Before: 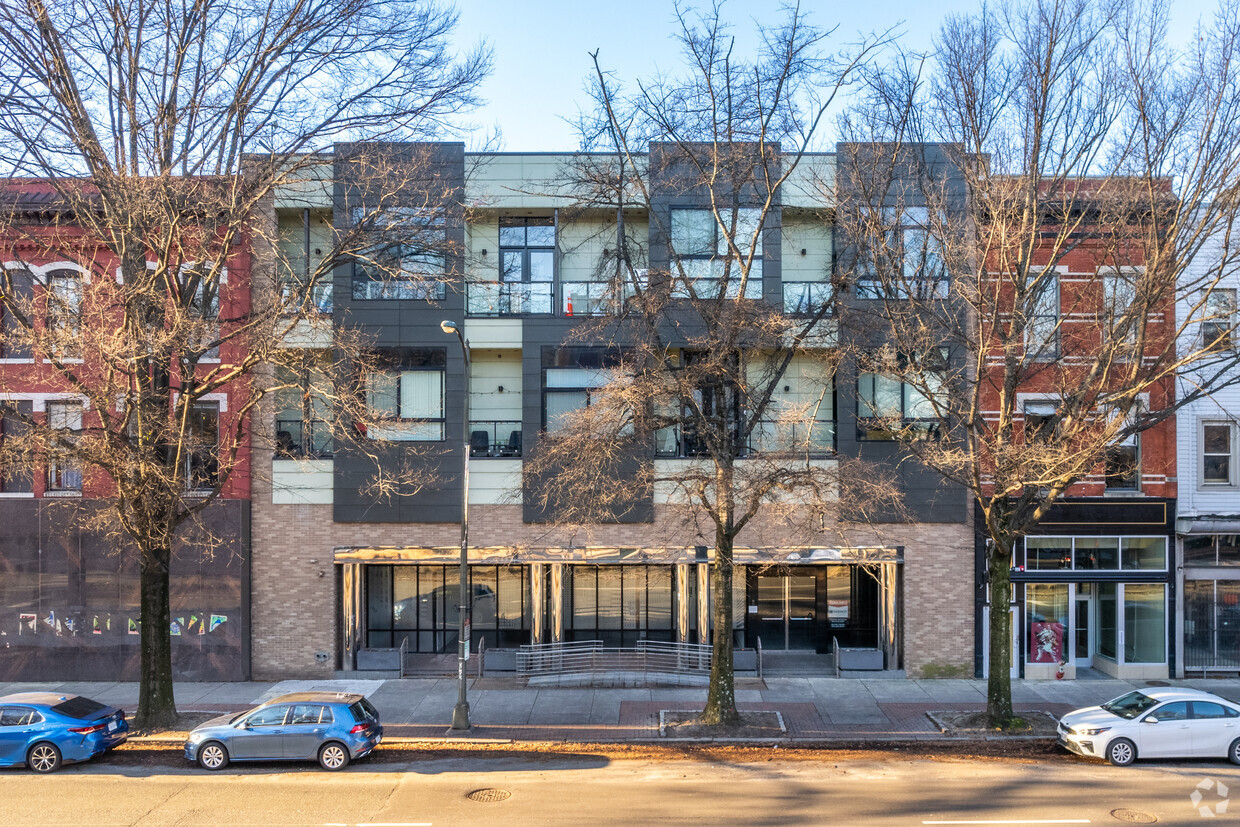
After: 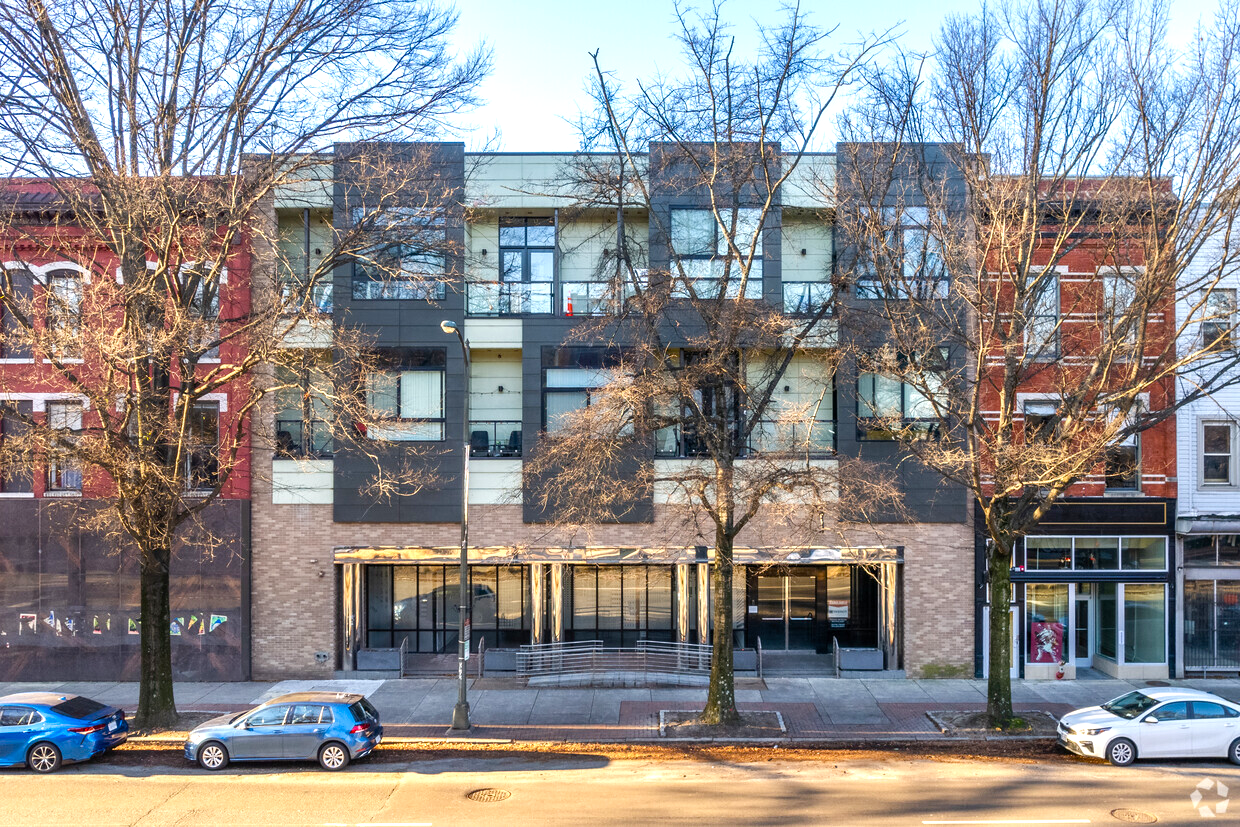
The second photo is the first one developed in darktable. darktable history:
color balance rgb: perceptual saturation grading › global saturation 20%, perceptual saturation grading › highlights -25.368%, perceptual saturation grading › shadows 26.214%, perceptual brilliance grading › highlights 10.268%, perceptual brilliance grading › mid-tones 4.7%
